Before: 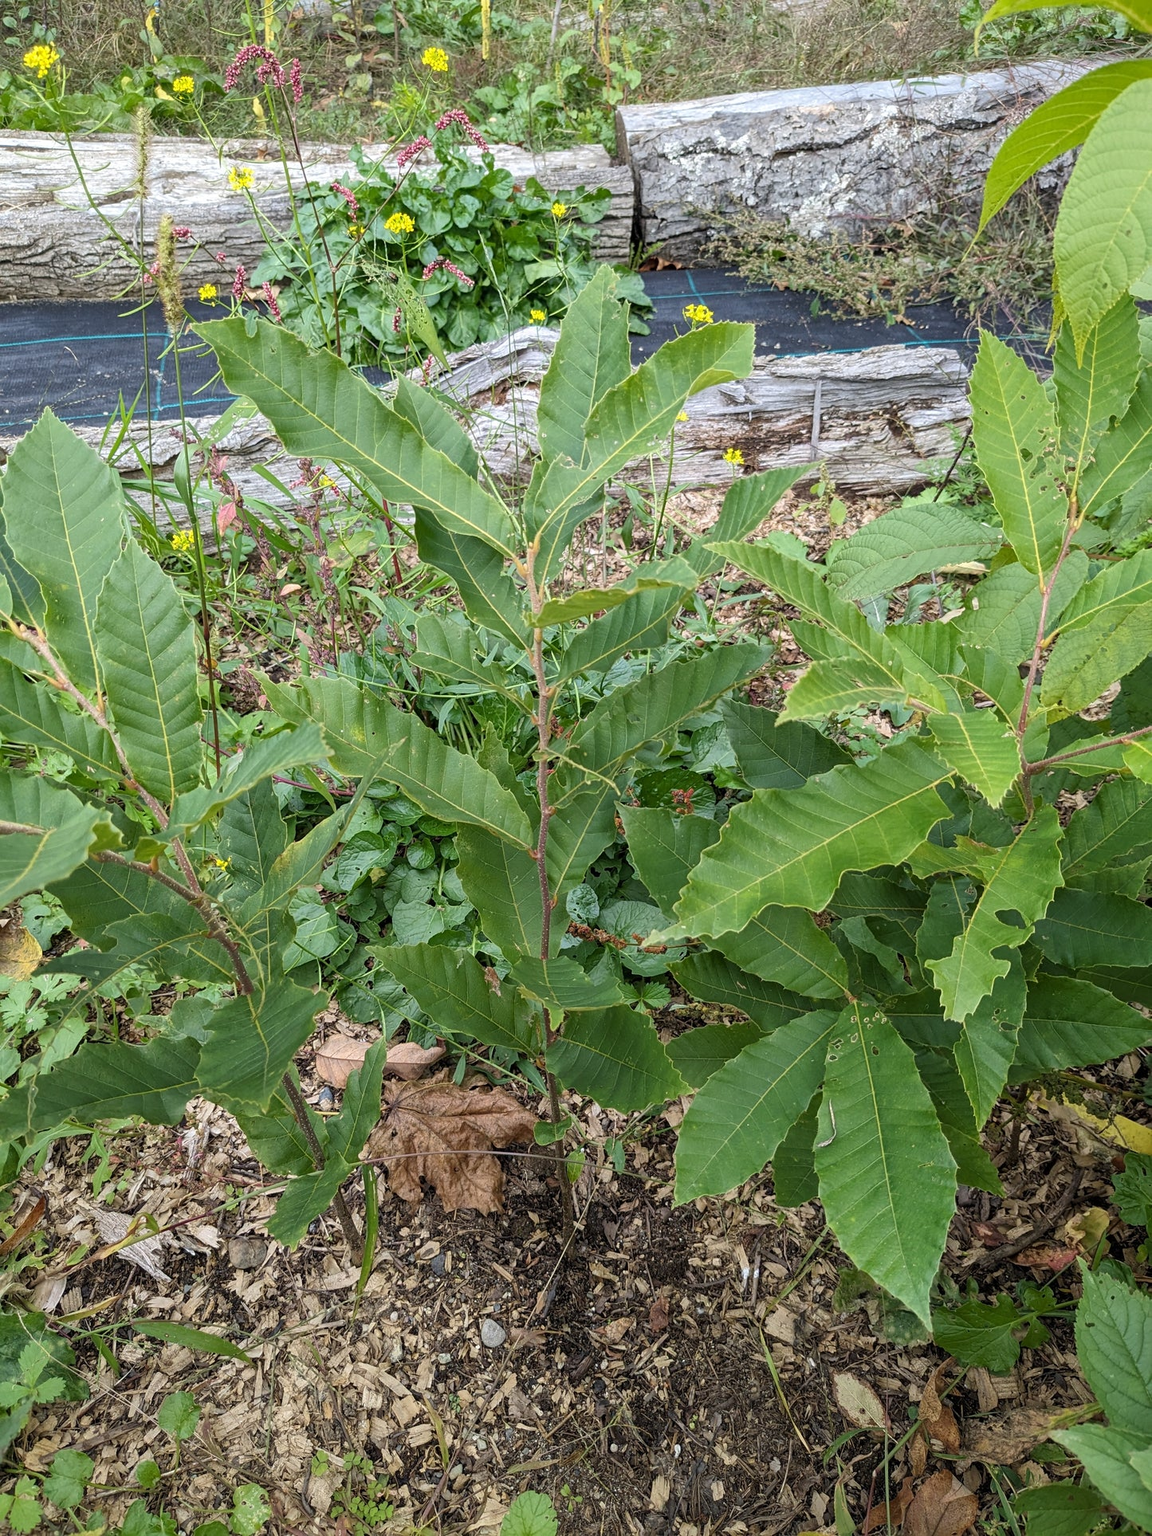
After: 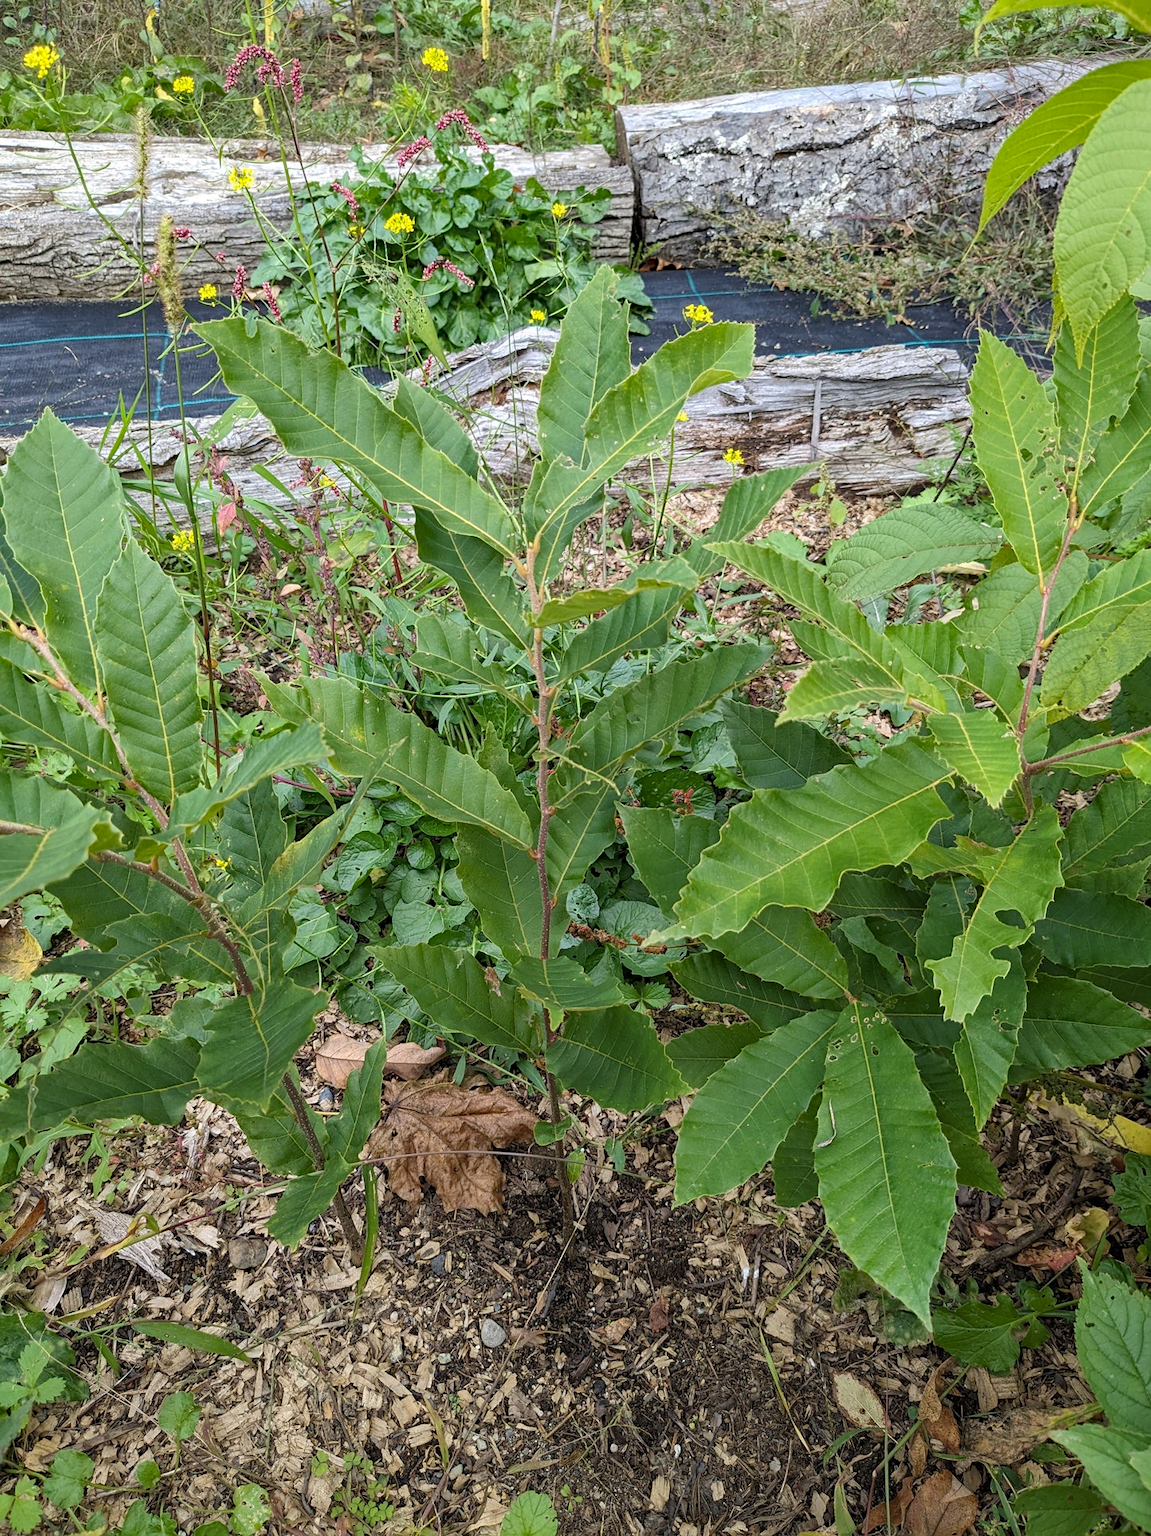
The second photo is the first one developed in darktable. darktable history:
haze removal: strength 0.25, distance 0.25, compatibility mode true, adaptive false
